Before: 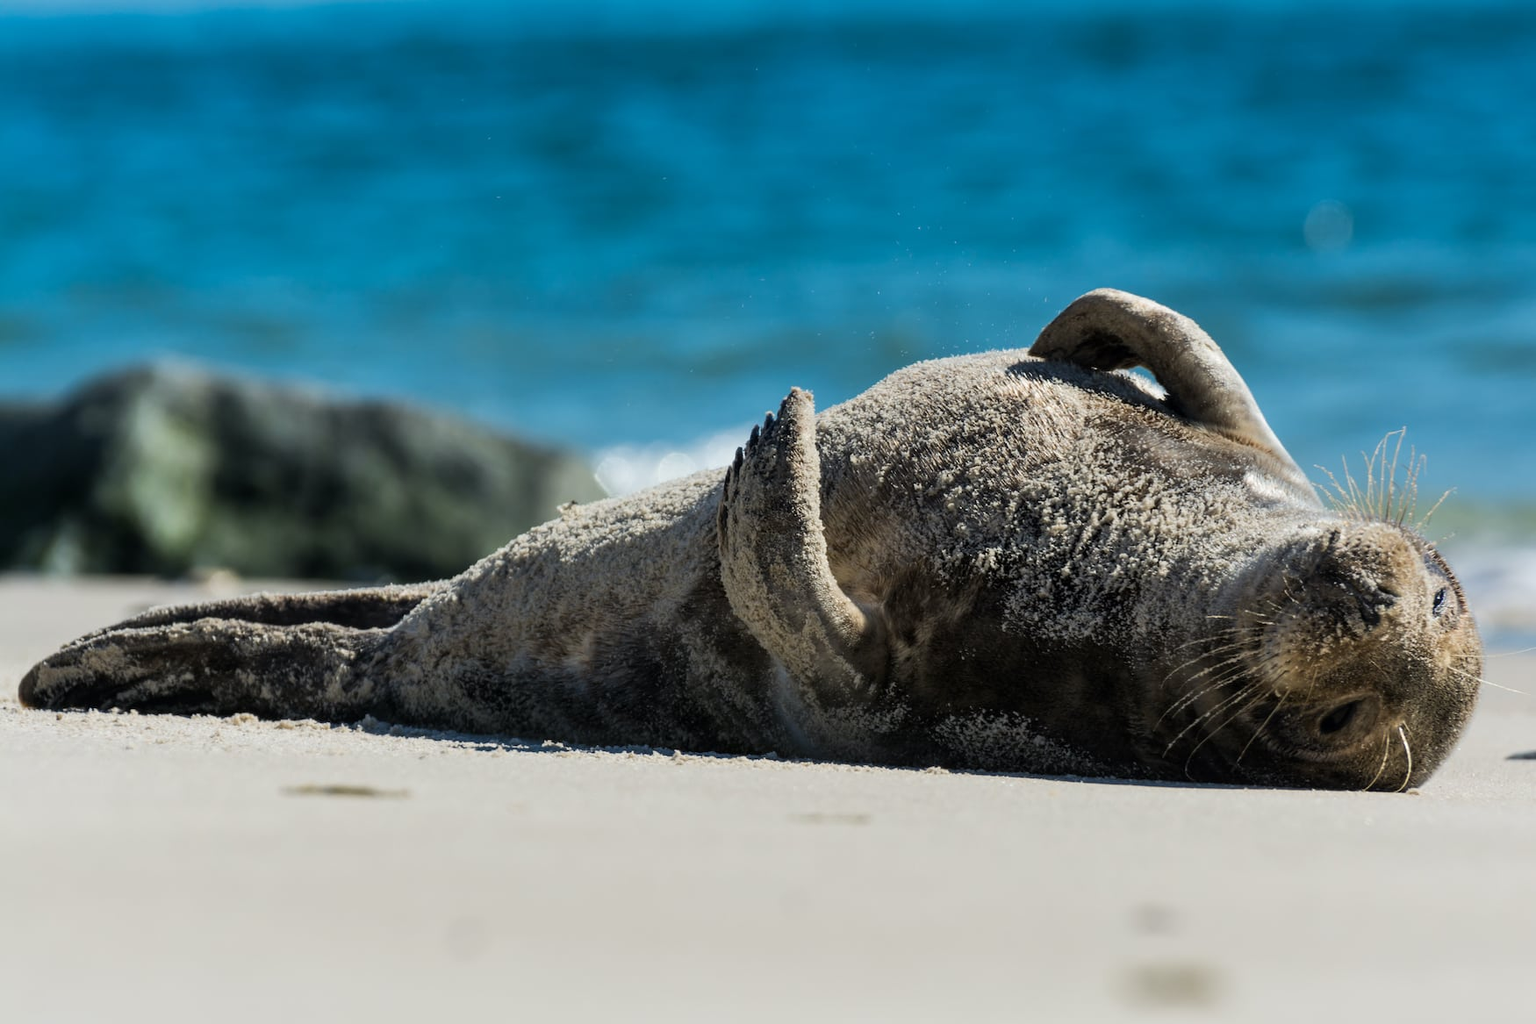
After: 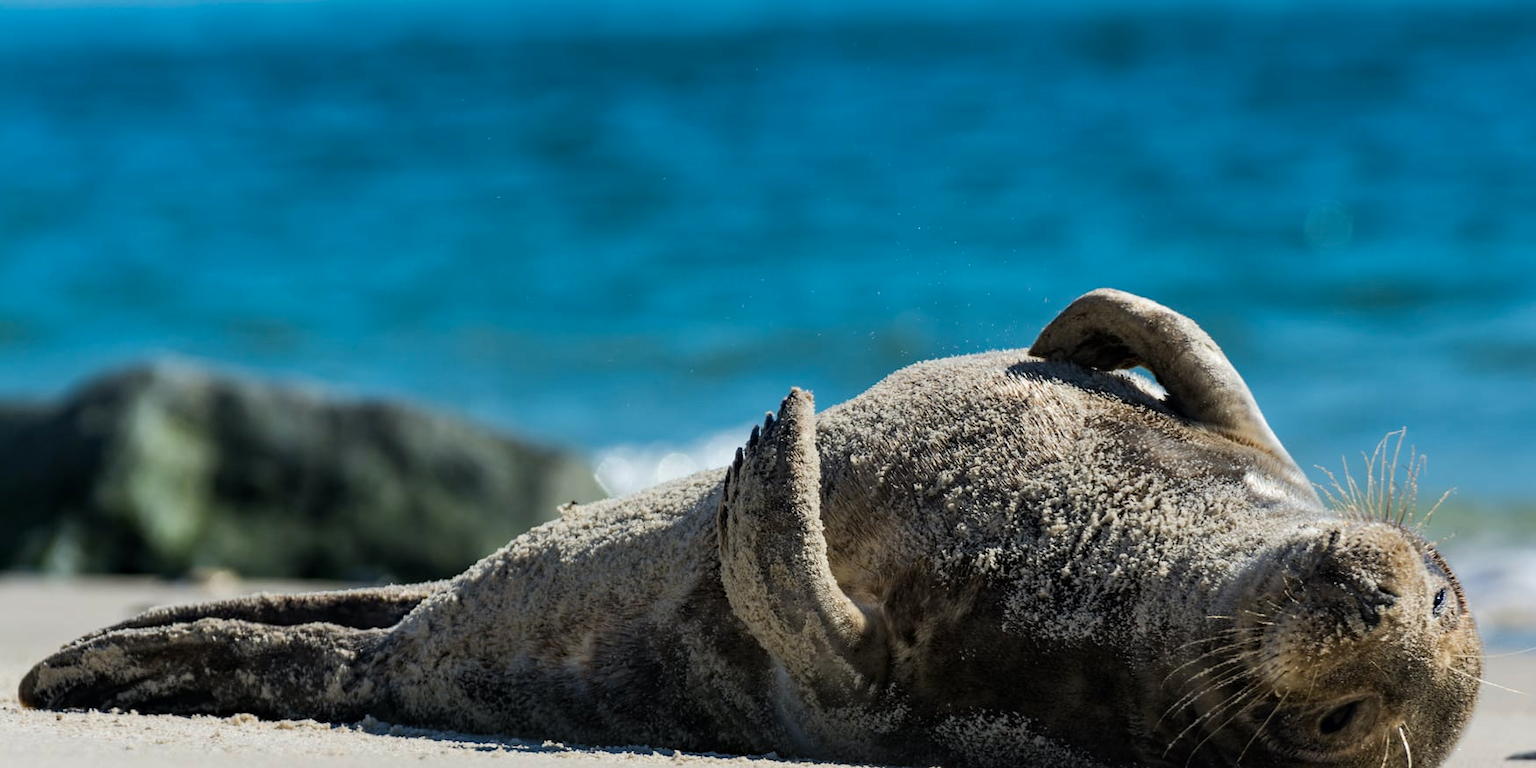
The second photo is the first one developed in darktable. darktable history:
crop: bottom 24.988%
haze removal: compatibility mode true, adaptive false
